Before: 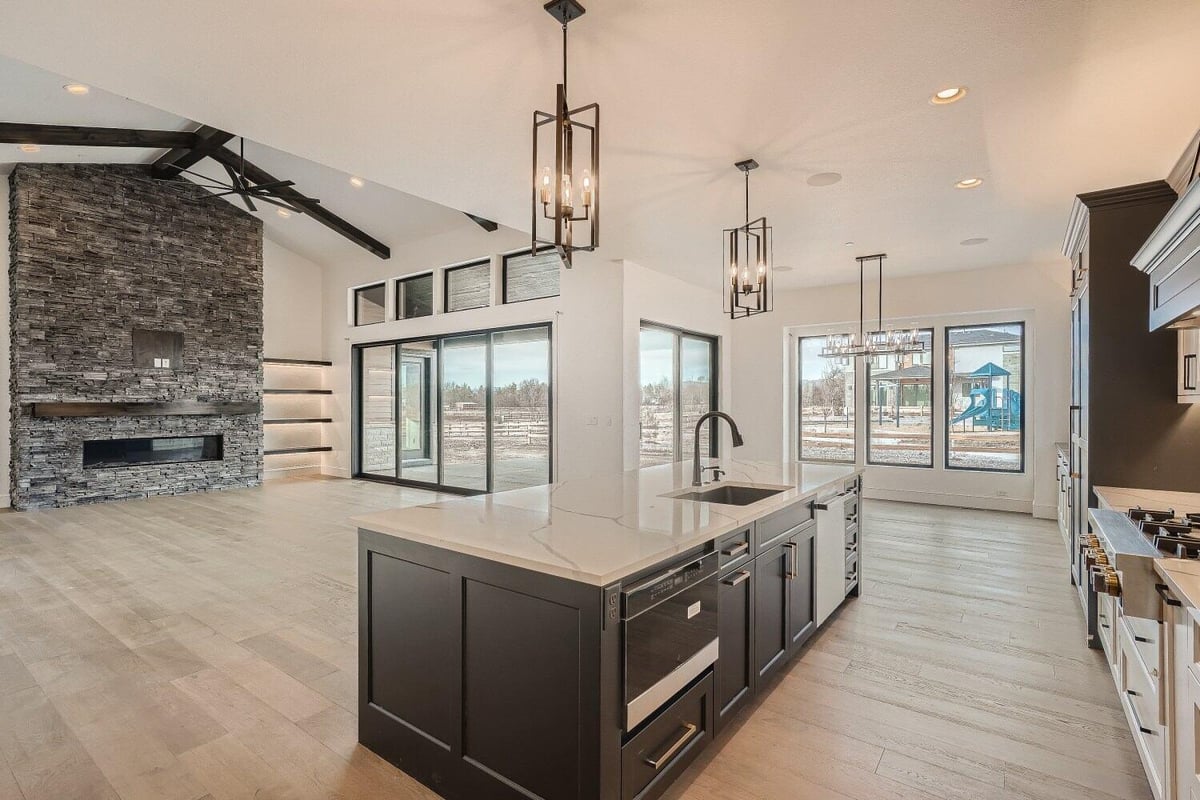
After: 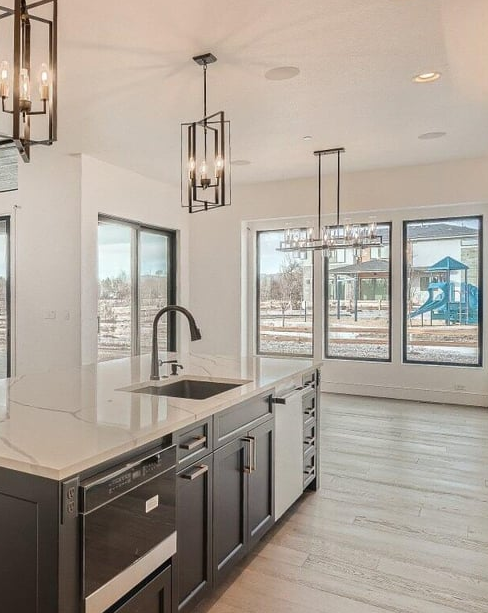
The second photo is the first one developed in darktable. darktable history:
crop: left 45.247%, top 13.301%, right 14.081%, bottom 9.984%
